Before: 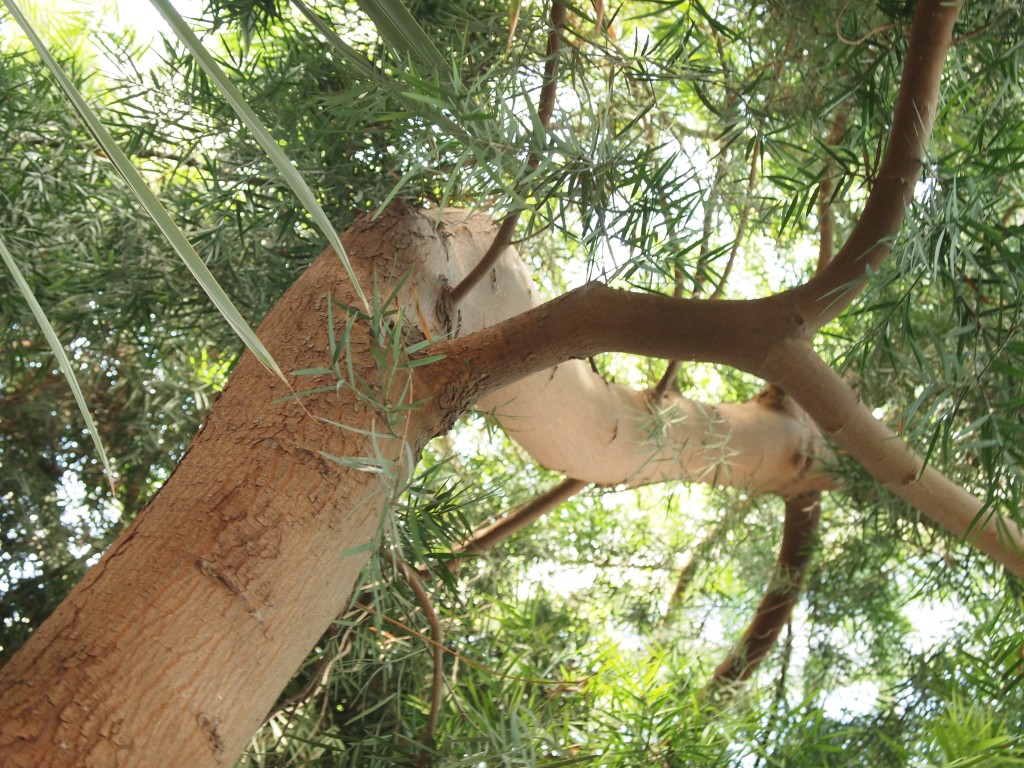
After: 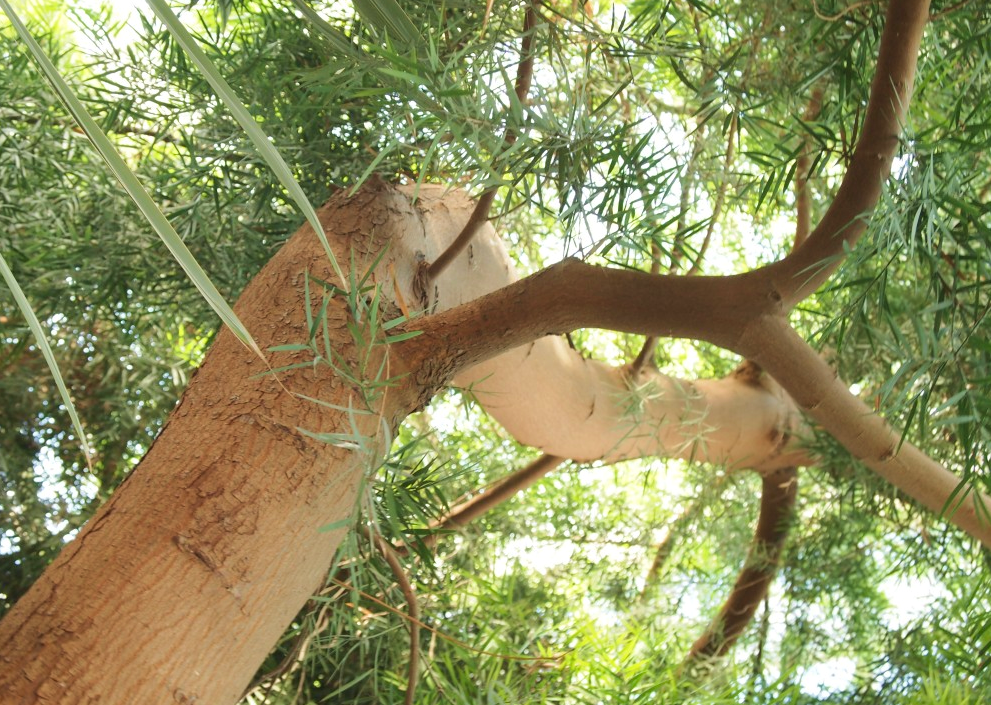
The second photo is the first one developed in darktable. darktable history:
color balance rgb: perceptual saturation grading › global saturation 0.221%, perceptual brilliance grading › mid-tones 9.345%, perceptual brilliance grading › shadows 15.426%, global vibrance 2.444%
velvia: on, module defaults
base curve: curves: ch0 [(0, 0) (0.297, 0.298) (1, 1)], preserve colors none
crop: left 2.34%, top 3.241%, right 0.874%, bottom 4.855%
